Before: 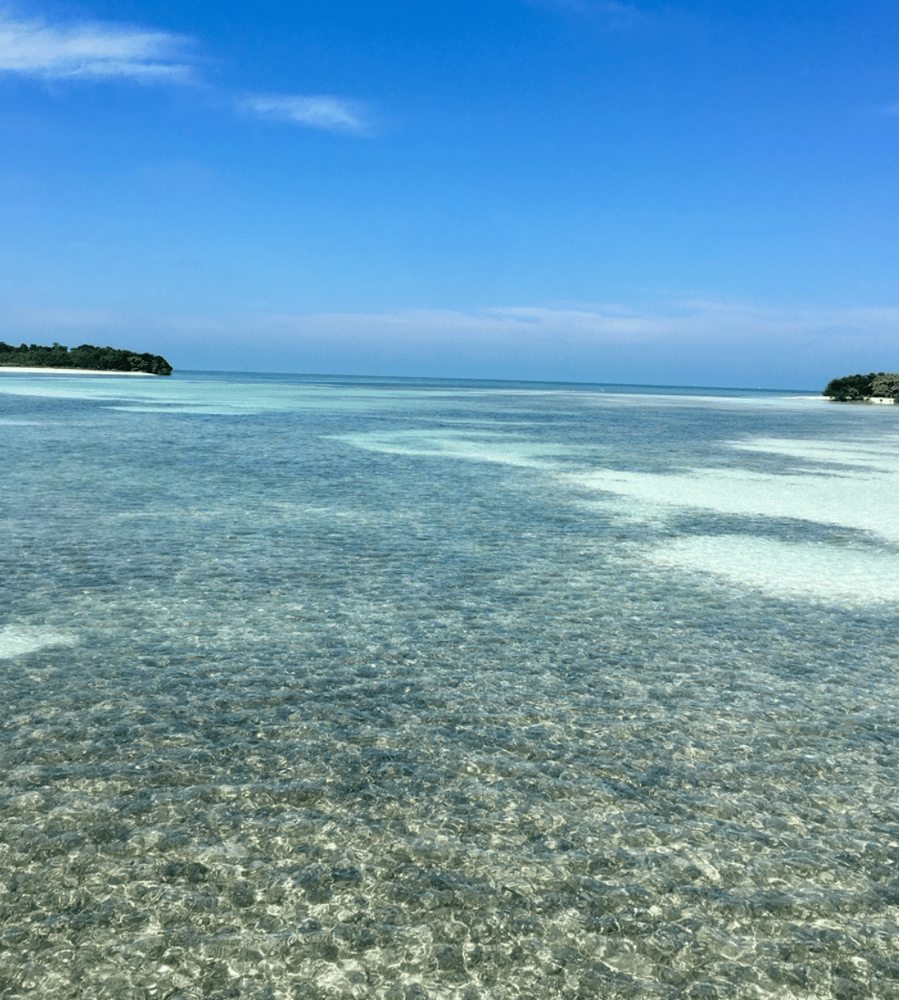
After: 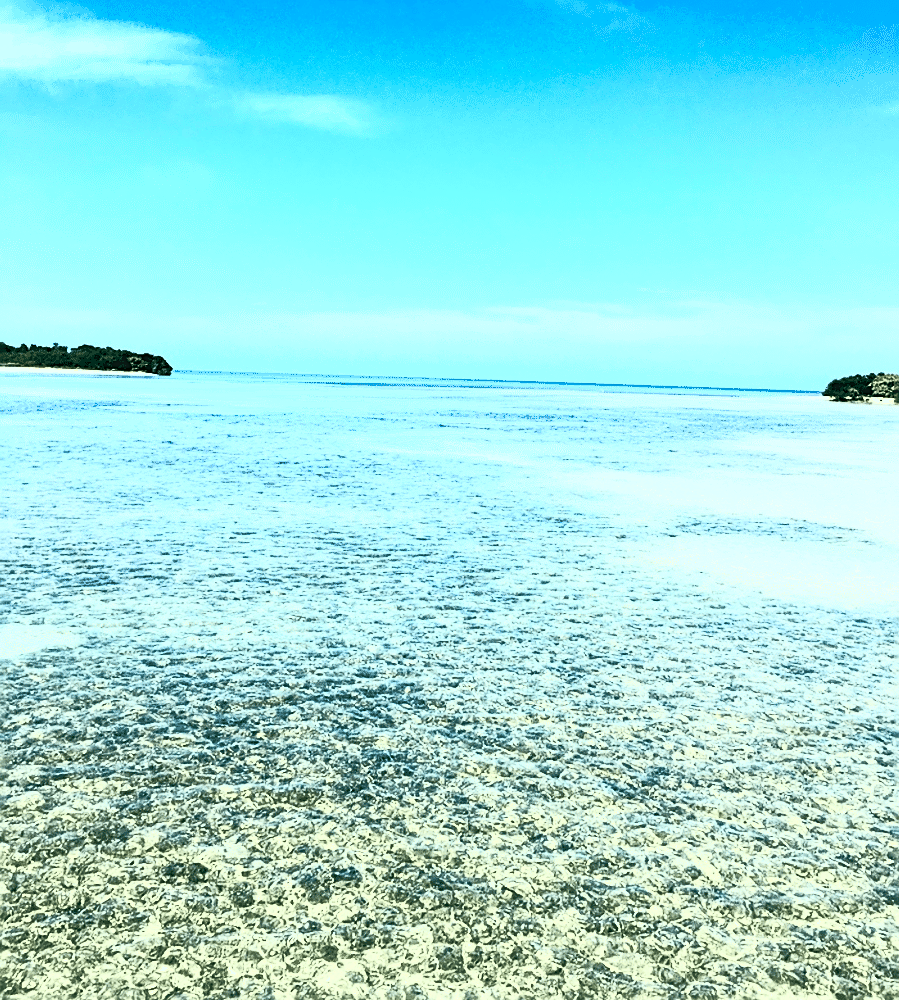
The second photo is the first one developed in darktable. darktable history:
shadows and highlights: shadows 1.46, highlights 39.38
contrast brightness saturation: contrast 0.817, brightness 0.597, saturation 0.591
sharpen: amount 0.749
